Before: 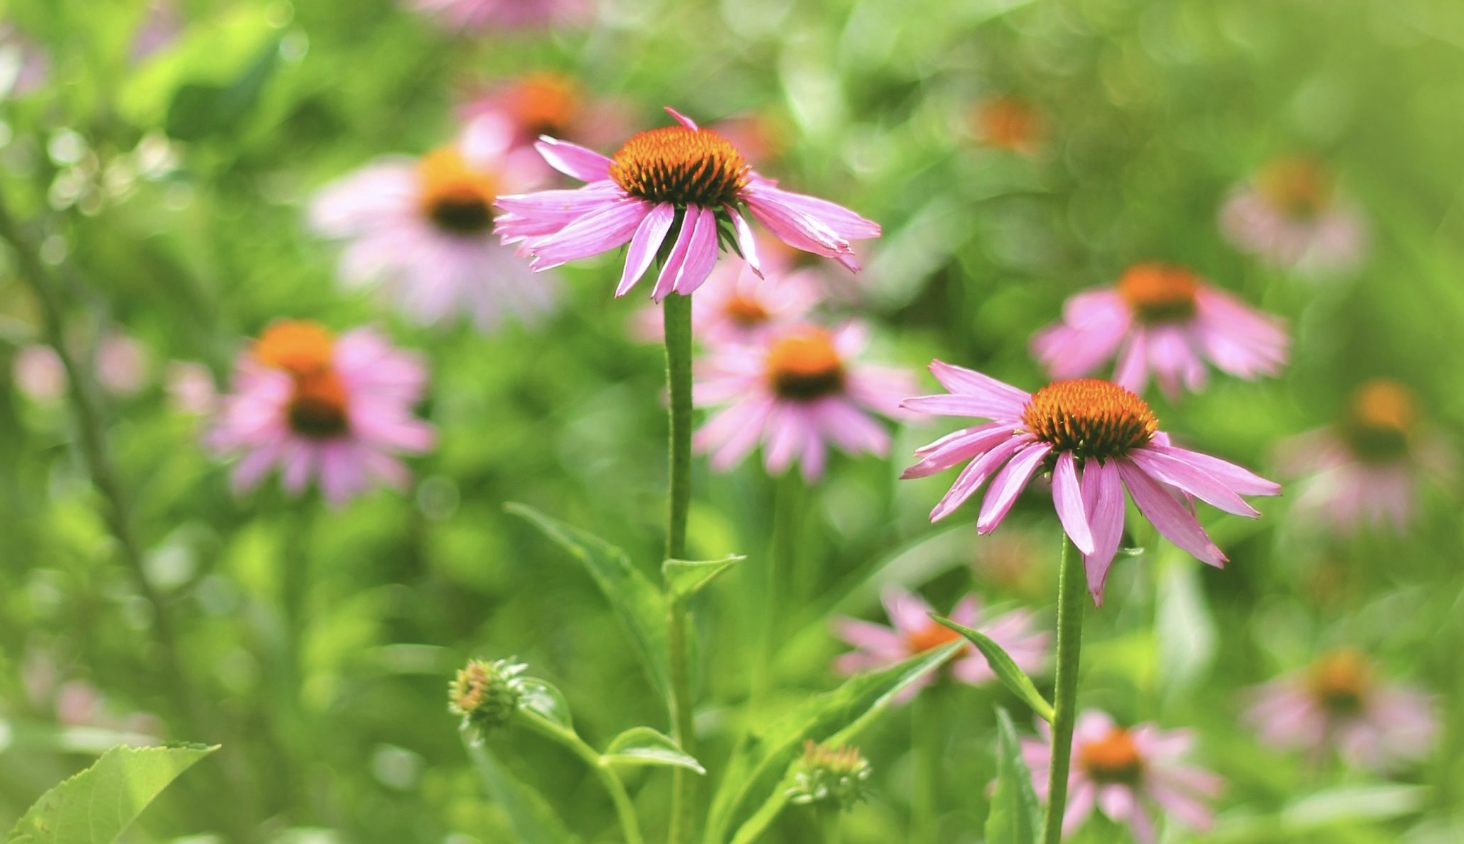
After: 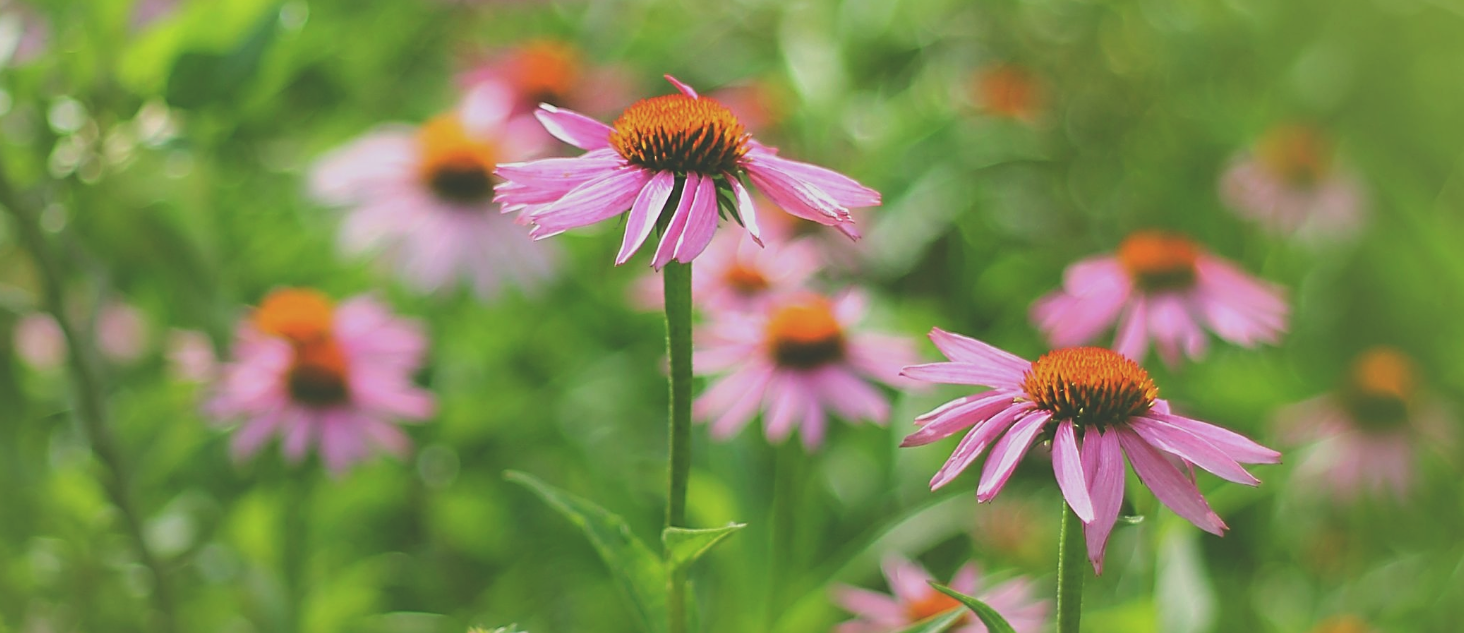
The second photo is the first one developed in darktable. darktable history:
crop: top 3.857%, bottom 21.132%
exposure: black level correction -0.036, exposure -0.497 EV, compensate highlight preservation false
sharpen: on, module defaults
